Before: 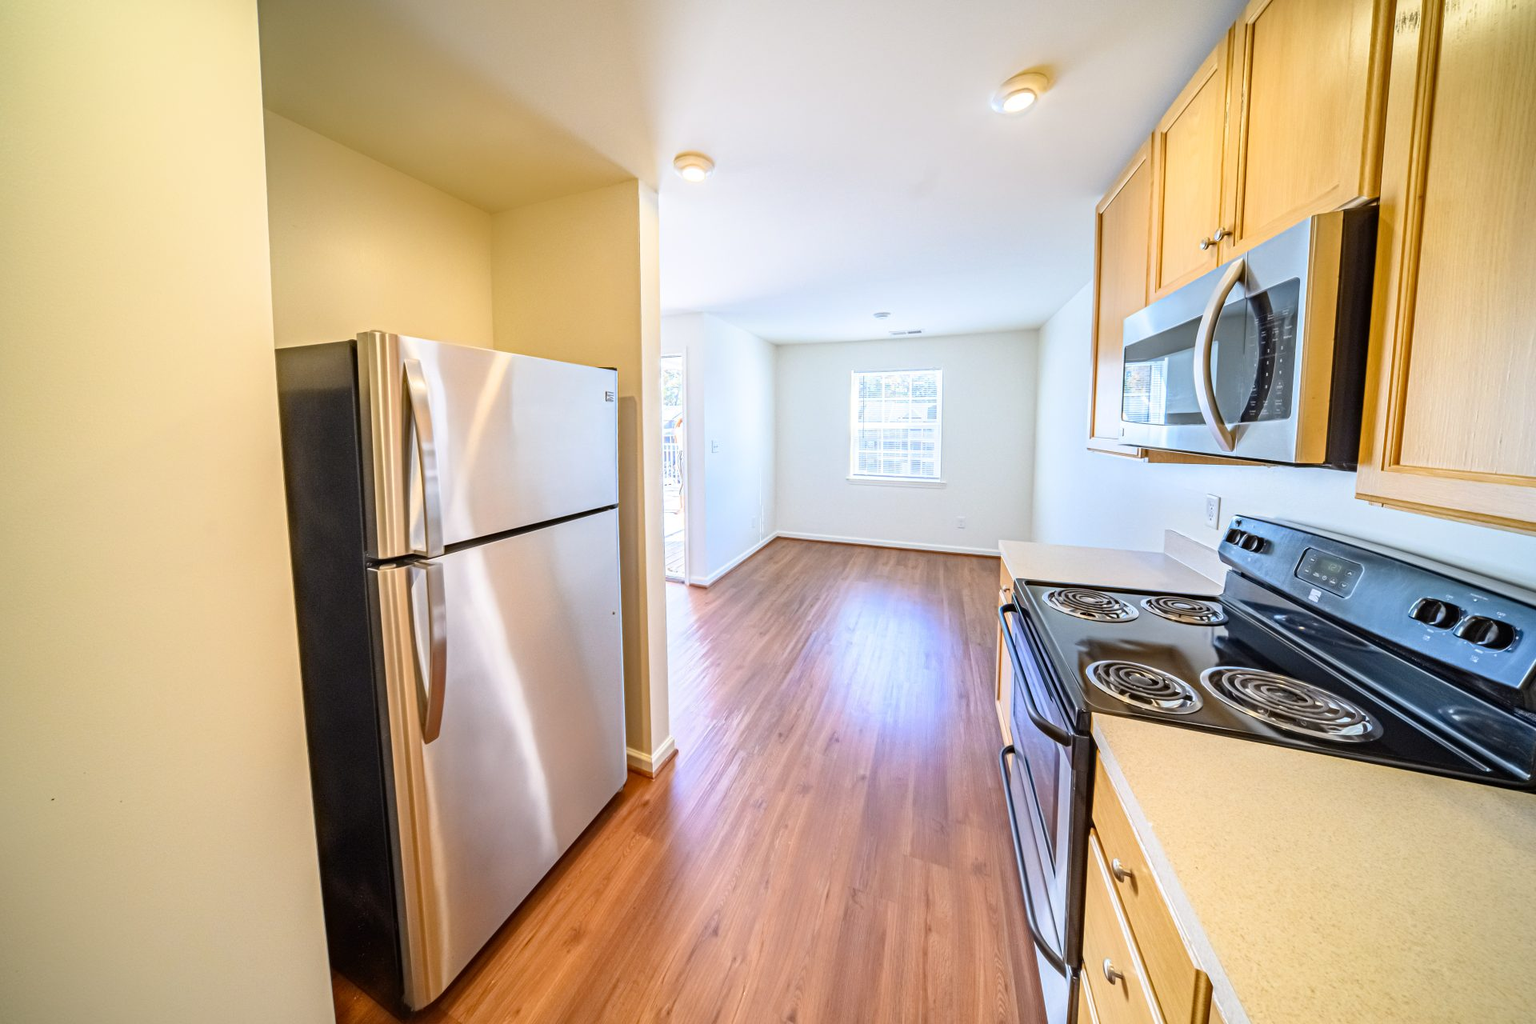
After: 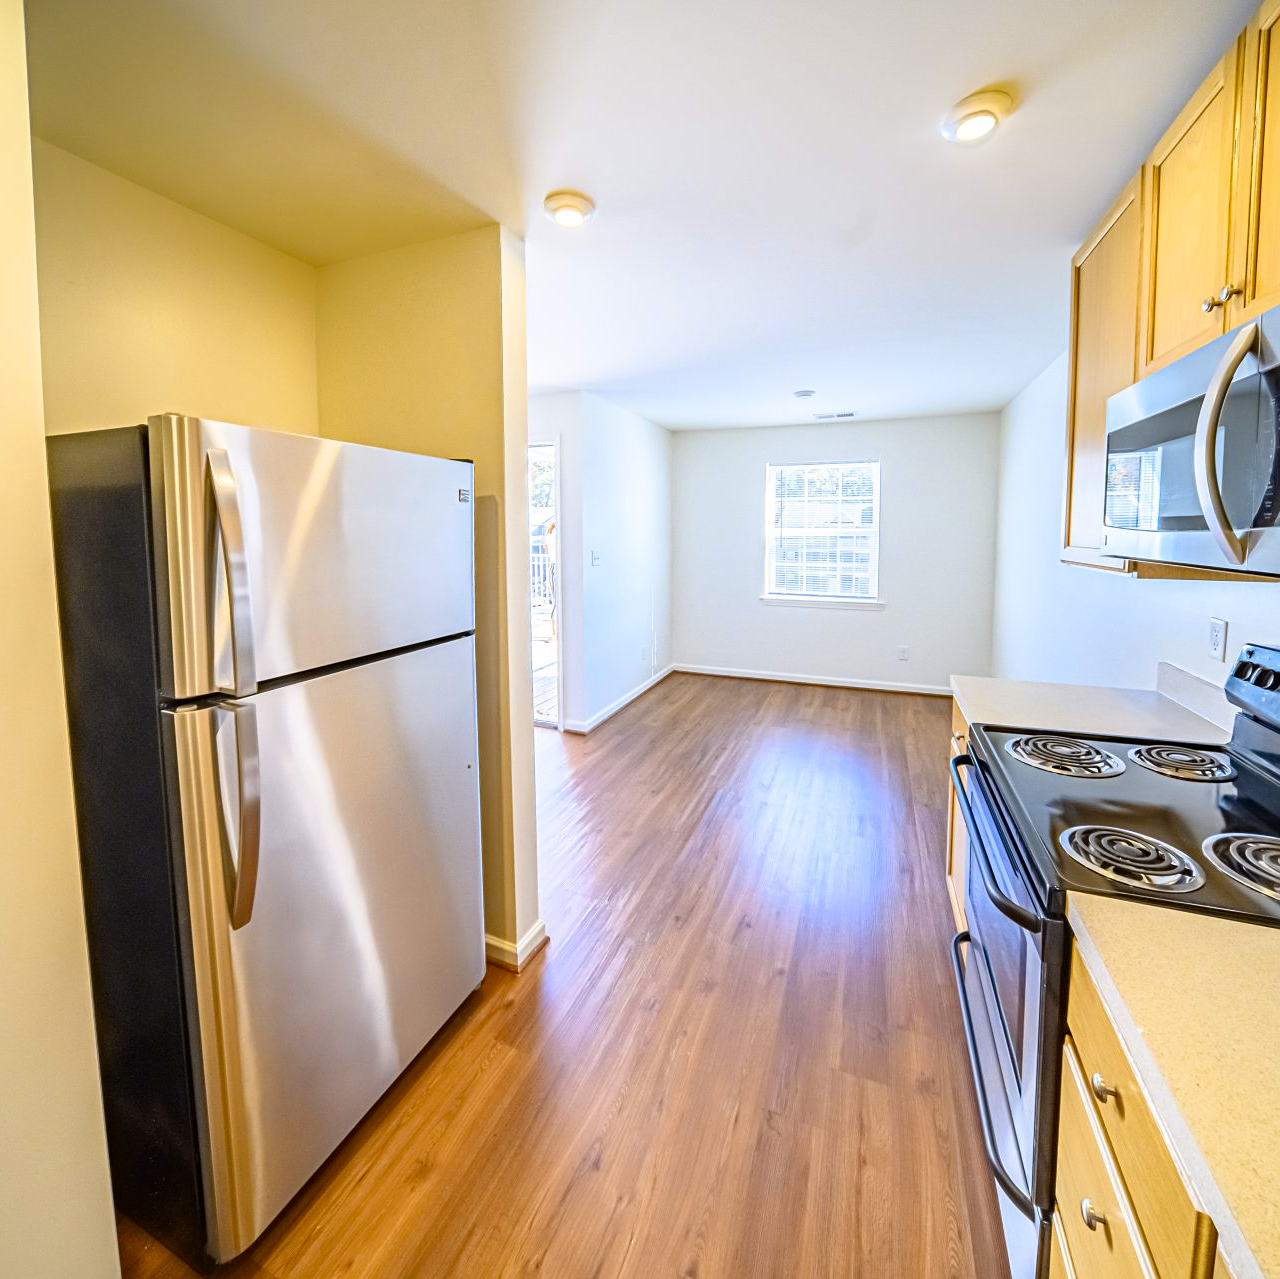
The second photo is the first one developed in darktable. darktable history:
sharpen: amount 0.2
color contrast: green-magenta contrast 0.85, blue-yellow contrast 1.25, unbound 0
crop and rotate: left 15.546%, right 17.787%
